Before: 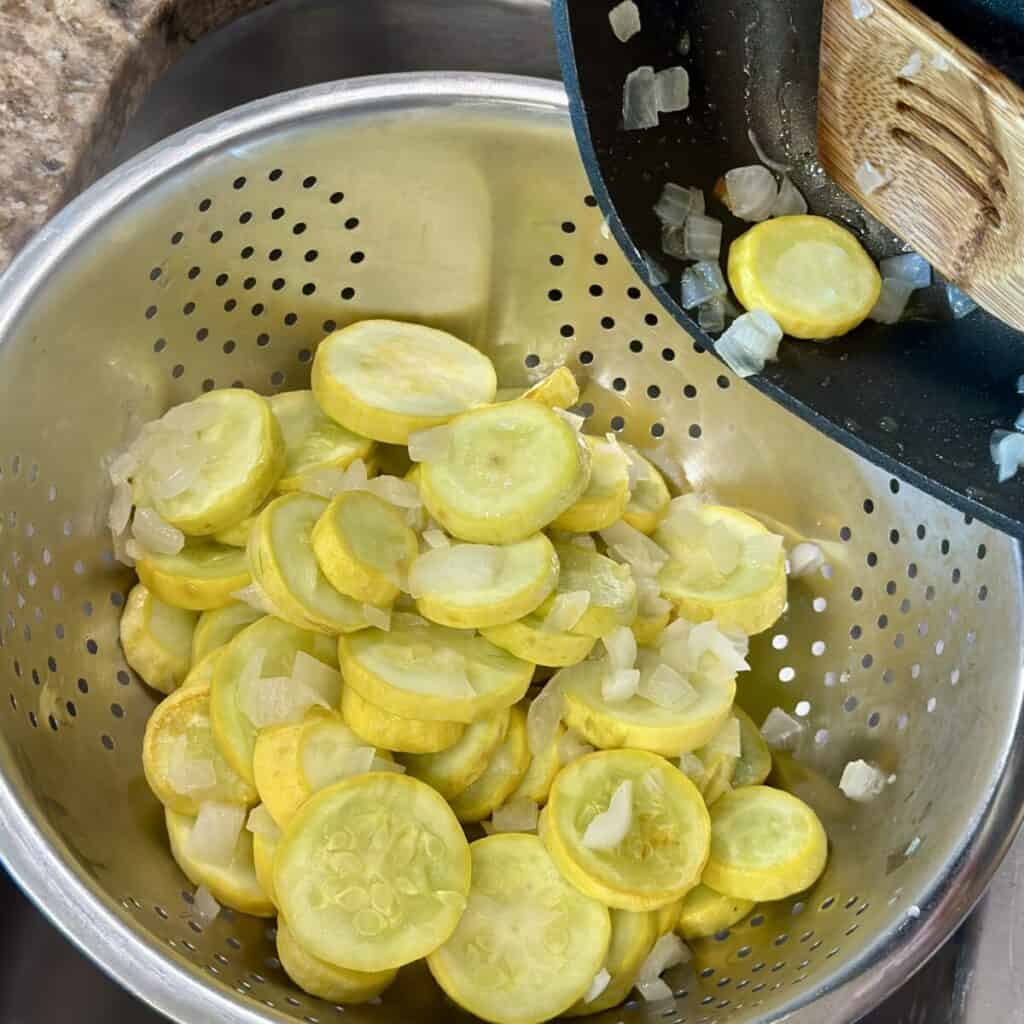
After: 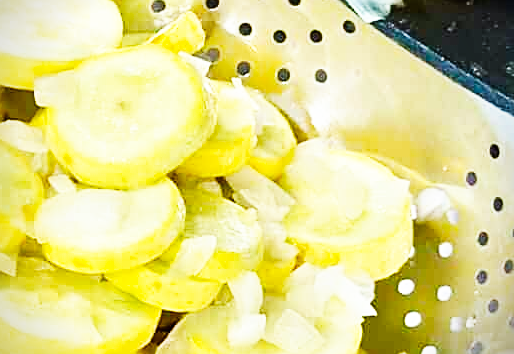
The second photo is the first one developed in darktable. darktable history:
white balance: red 0.974, blue 1.044
sharpen: on, module defaults
crop: left 36.607%, top 34.735%, right 13.146%, bottom 30.611%
tone equalizer: -7 EV 0.18 EV, -6 EV 0.12 EV, -5 EV 0.08 EV, -4 EV 0.04 EV, -2 EV -0.02 EV, -1 EV -0.04 EV, +0 EV -0.06 EV, luminance estimator HSV value / RGB max
base curve: curves: ch0 [(0, 0) (0.007, 0.004) (0.027, 0.03) (0.046, 0.07) (0.207, 0.54) (0.442, 0.872) (0.673, 0.972) (1, 1)], preserve colors none
color correction: highlights a* -0.137, highlights b* 0.137
vignetting: fall-off start 91.19%
